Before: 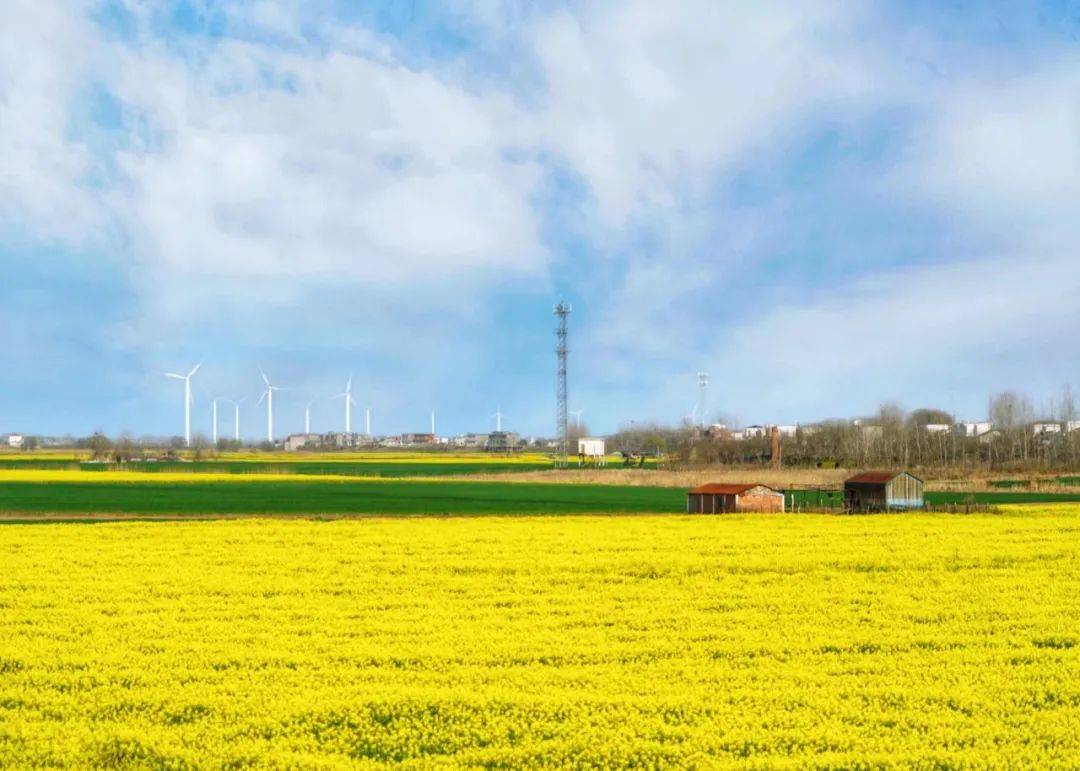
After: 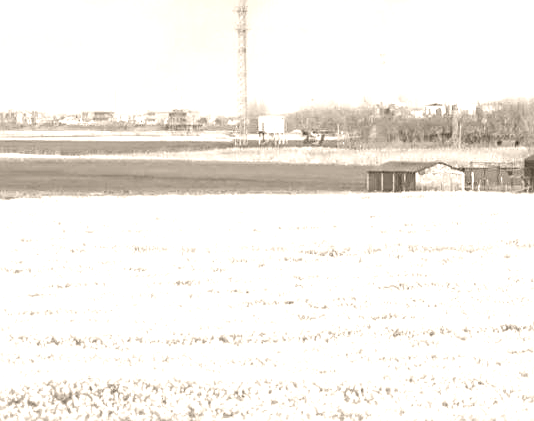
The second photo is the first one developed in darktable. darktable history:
colorize: hue 34.49°, saturation 35.33%, source mix 100%, version 1
crop: left 29.672%, top 41.786%, right 20.851%, bottom 3.487%
sharpen: on, module defaults
